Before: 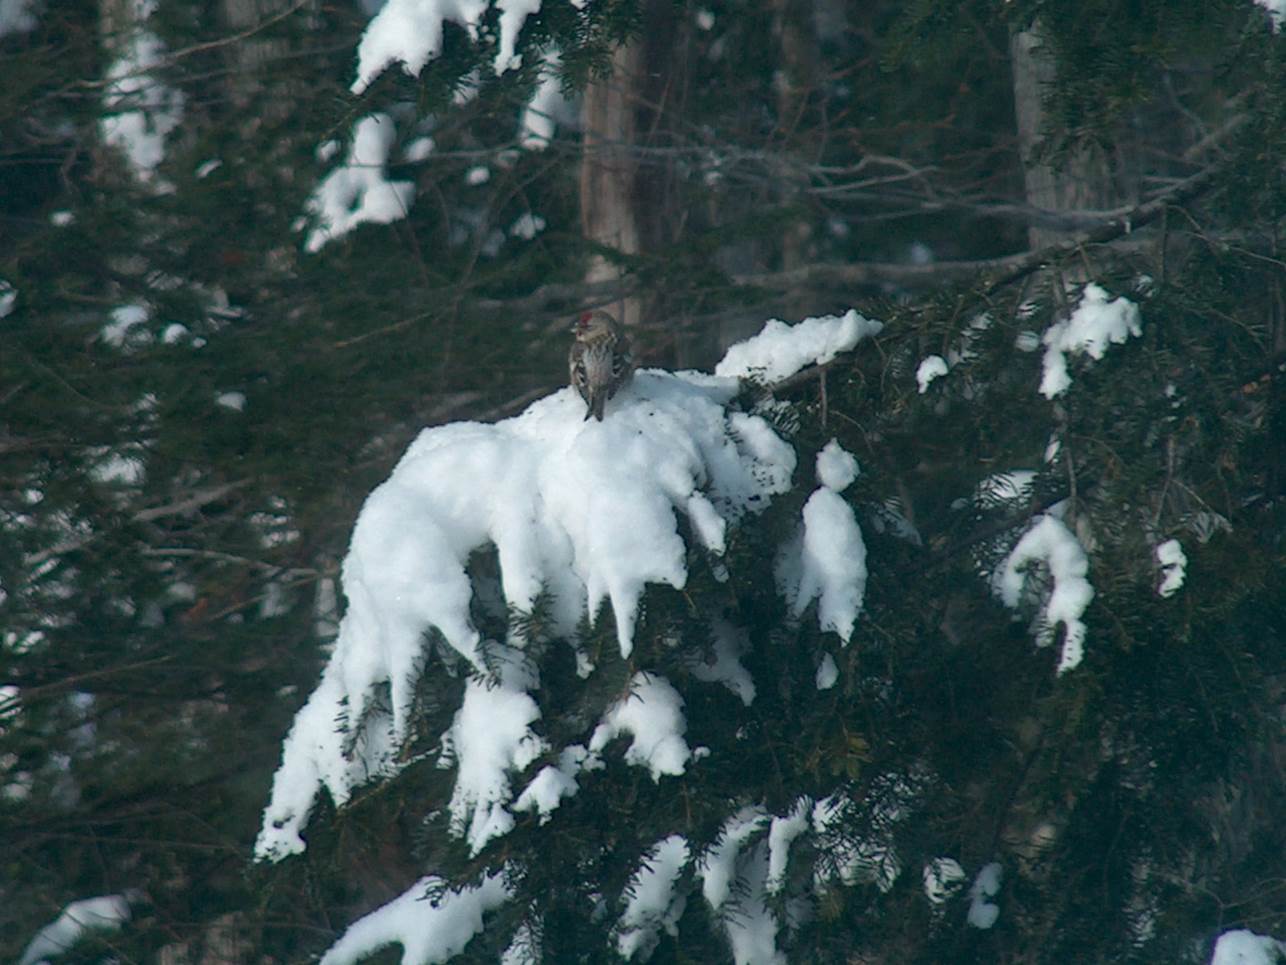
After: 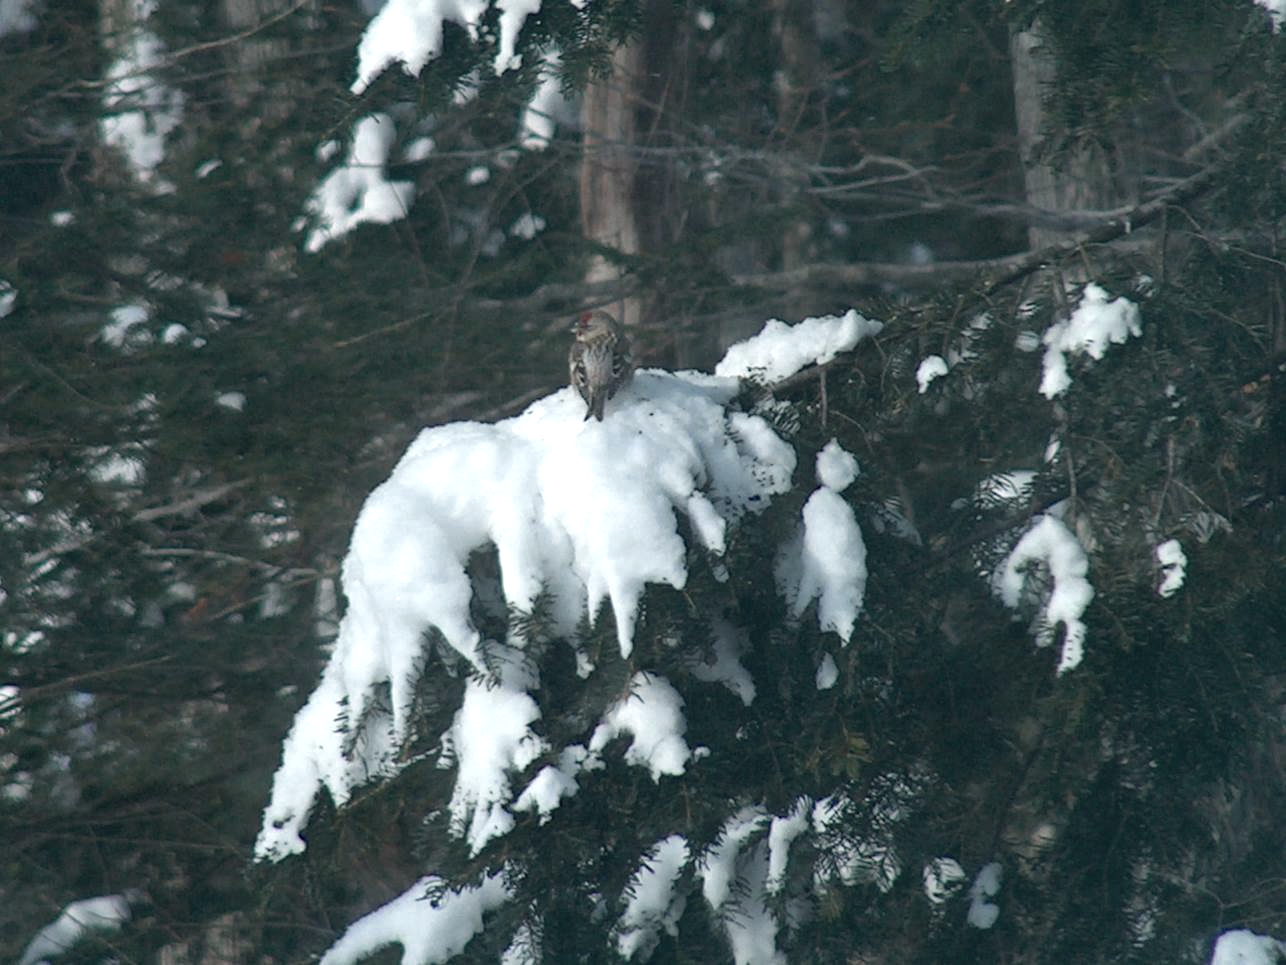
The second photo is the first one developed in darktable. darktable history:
color zones: curves: ch0 [(0, 0.5) (0.125, 0.4) (0.25, 0.5) (0.375, 0.4) (0.5, 0.4) (0.625, 0.35) (0.75, 0.35) (0.875, 0.5)]; ch1 [(0, 0.35) (0.125, 0.45) (0.25, 0.35) (0.375, 0.35) (0.5, 0.35) (0.625, 0.35) (0.75, 0.45) (0.875, 0.35)]; ch2 [(0, 0.6) (0.125, 0.5) (0.25, 0.5) (0.375, 0.6) (0.5, 0.6) (0.625, 0.5) (0.75, 0.5) (0.875, 0.5)]
exposure: exposure 0.601 EV, compensate exposure bias true, compensate highlight preservation false
